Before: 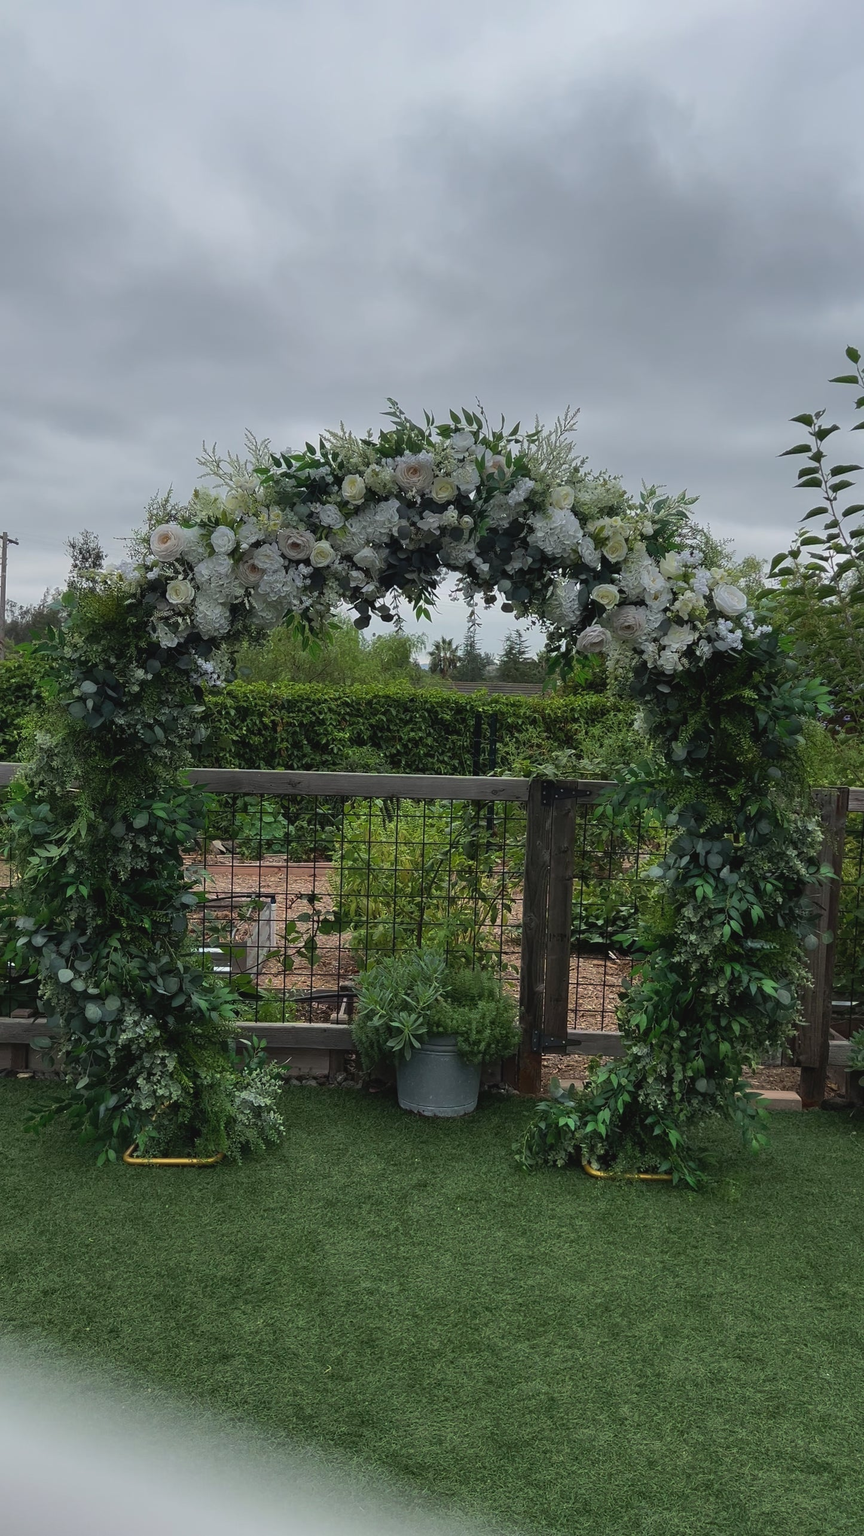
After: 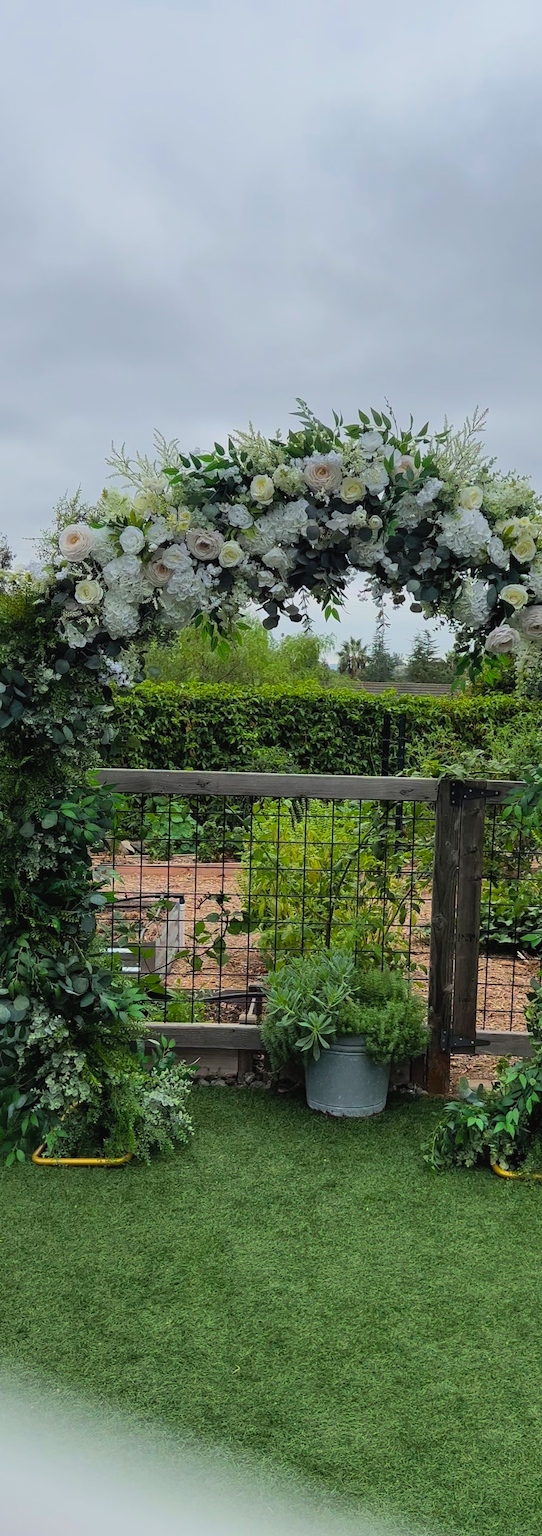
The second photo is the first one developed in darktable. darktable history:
filmic rgb: black relative exposure -7.65 EV, white relative exposure 4.56 EV, hardness 3.61, color science v6 (2022)
exposure: black level correction 0, exposure 0.7 EV, compensate exposure bias true, compensate highlight preservation false
color balance rgb: perceptual saturation grading › global saturation 20%, global vibrance 20%
bloom: size 9%, threshold 100%, strength 7%
crop: left 10.644%, right 26.528%
